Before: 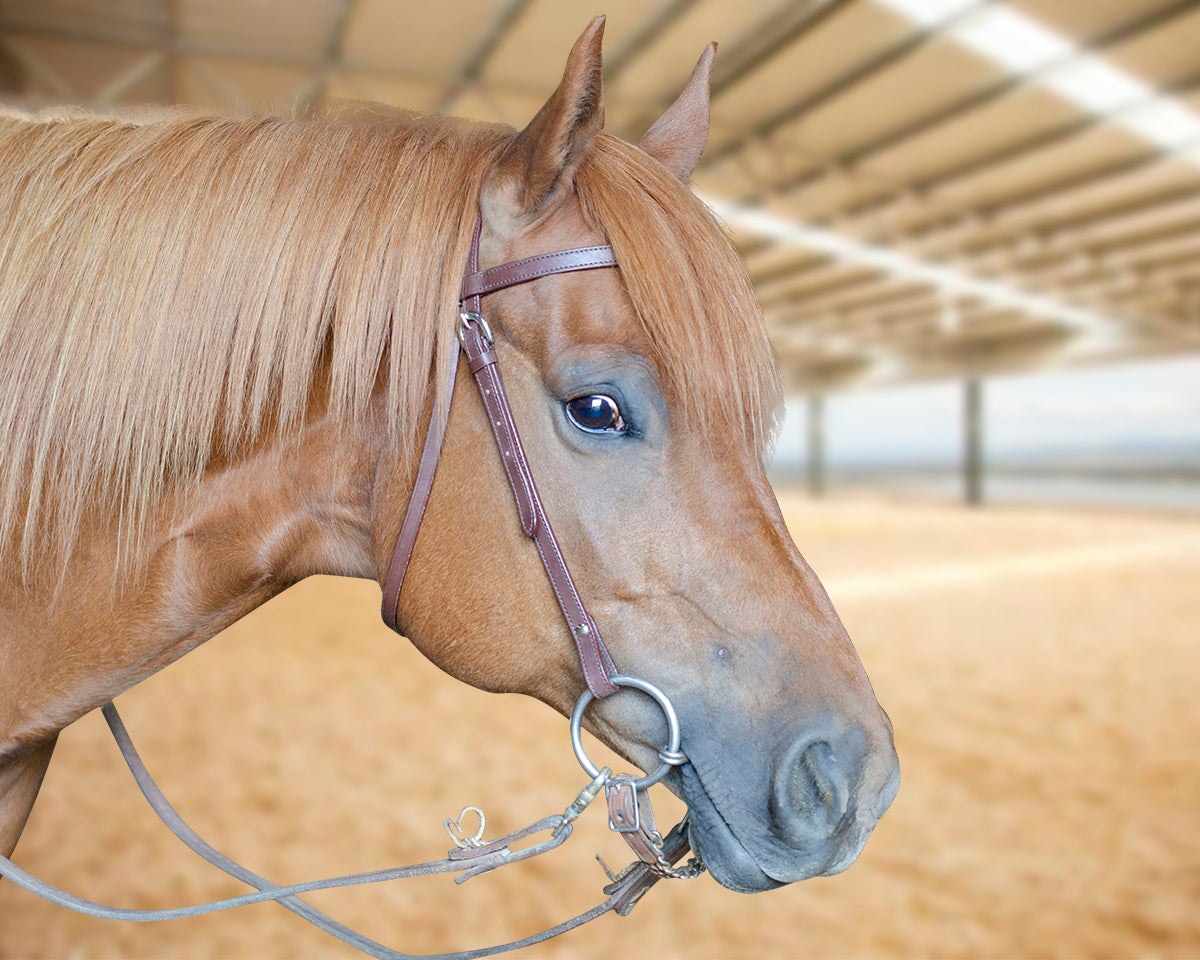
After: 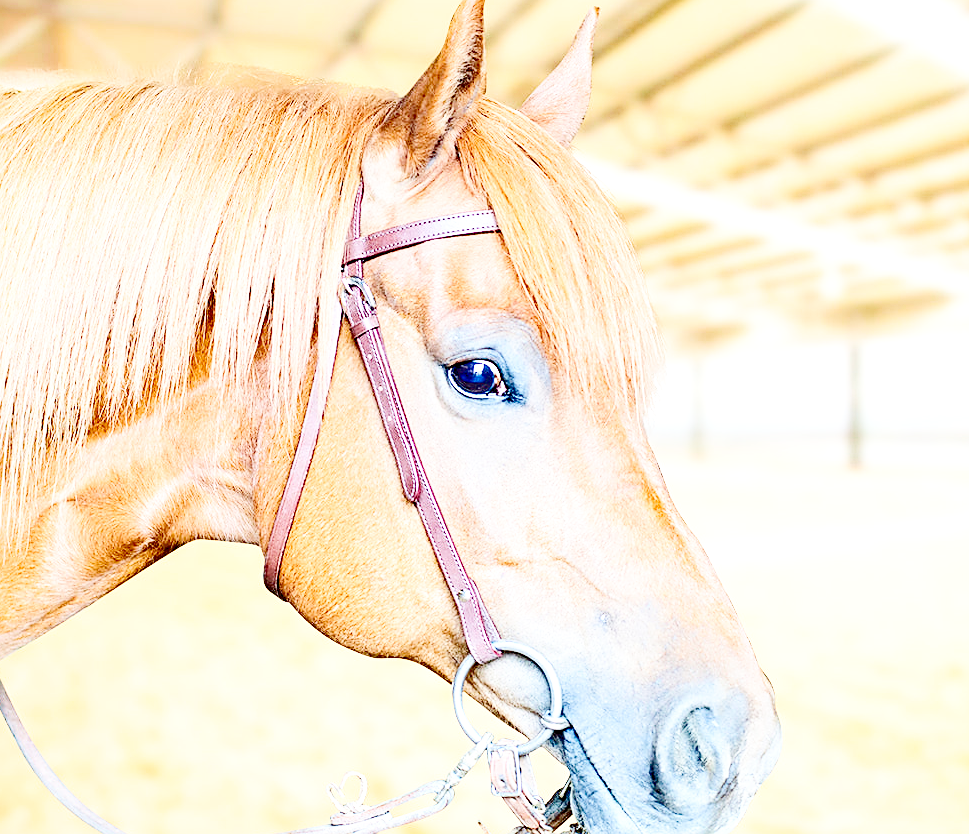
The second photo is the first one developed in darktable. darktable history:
crop: left 9.908%, top 3.647%, right 9.299%, bottom 9.413%
sharpen: on, module defaults
base curve: curves: ch0 [(0, 0.003) (0.001, 0.002) (0.006, 0.004) (0.02, 0.022) (0.048, 0.086) (0.094, 0.234) (0.162, 0.431) (0.258, 0.629) (0.385, 0.8) (0.548, 0.918) (0.751, 0.988) (1, 1)], fusion 1, preserve colors none
shadows and highlights: shadows 12.16, white point adjustment 1.21, highlights -0.786, soften with gaussian
contrast brightness saturation: contrast 0.222, brightness -0.182, saturation 0.233
